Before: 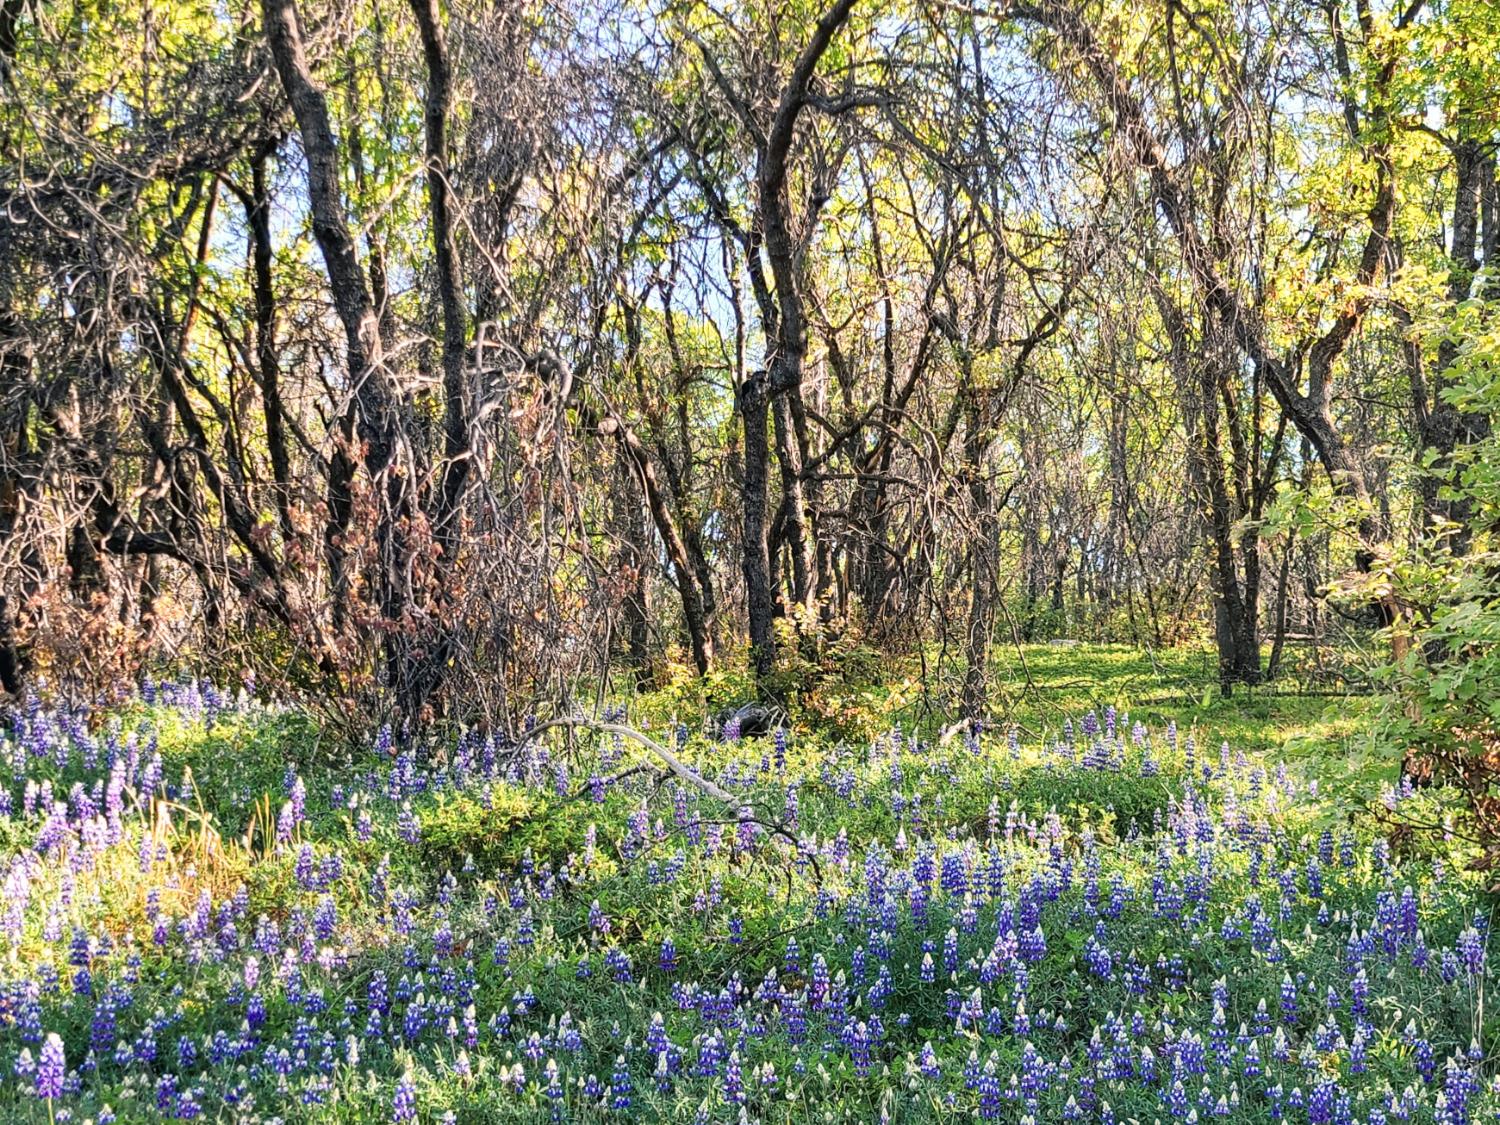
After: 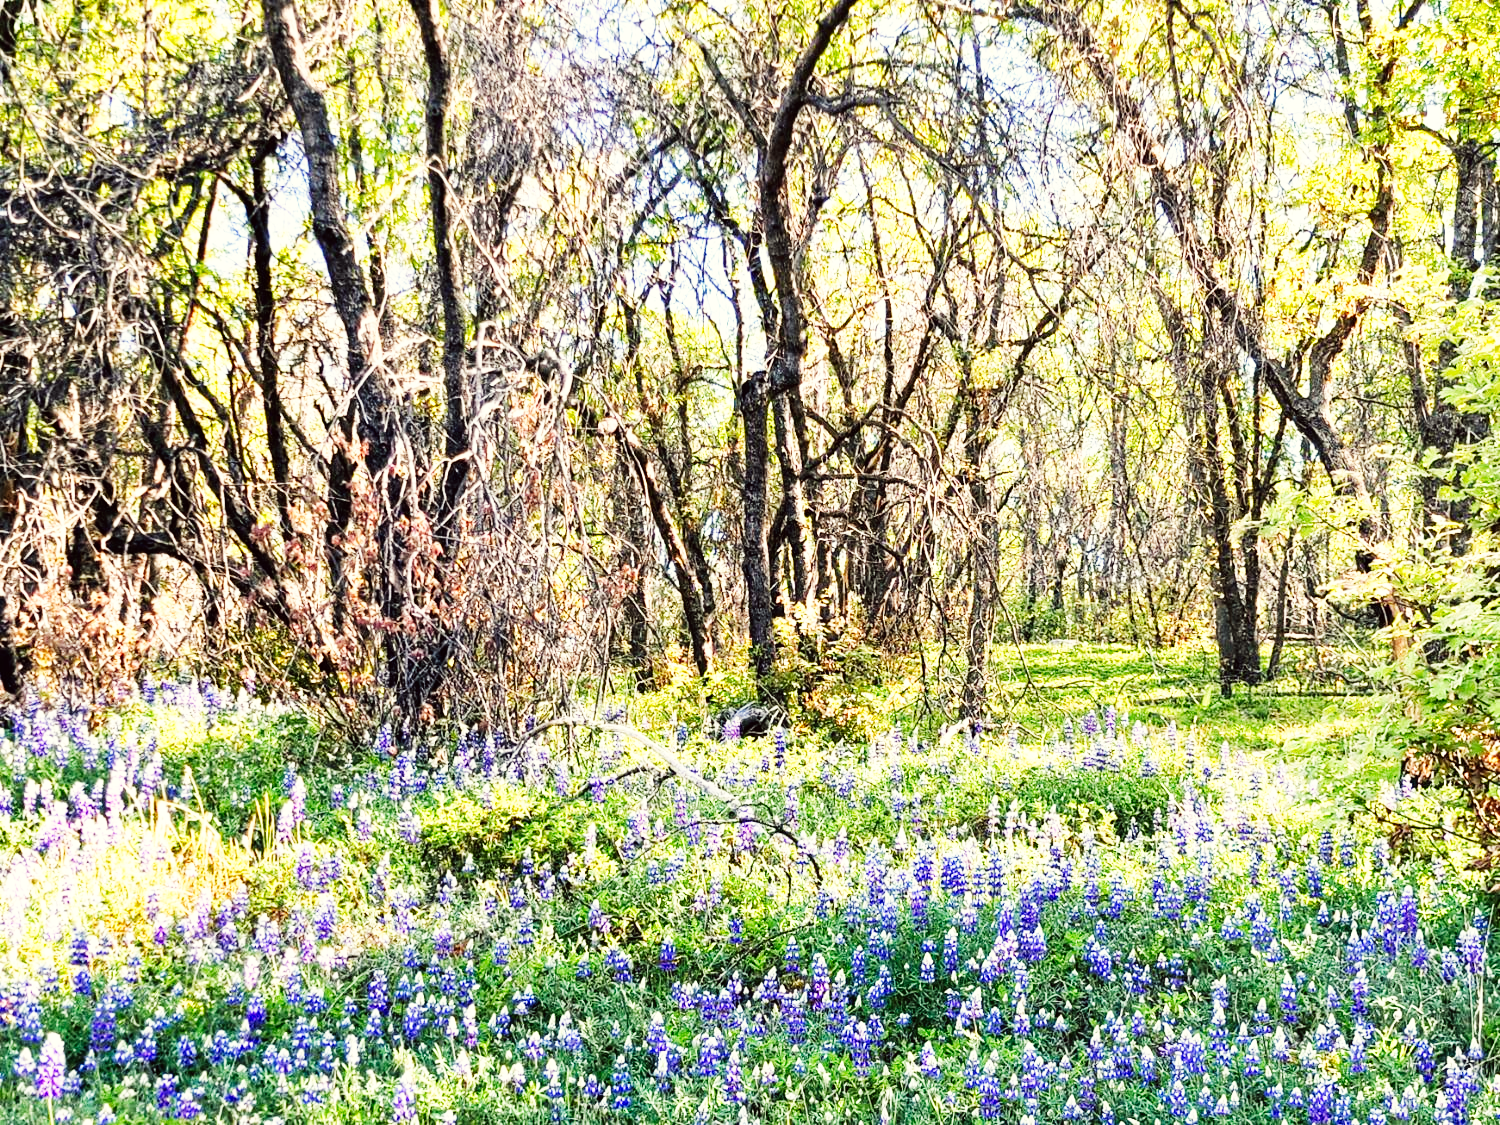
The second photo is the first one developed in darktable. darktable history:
color correction: highlights a* -0.968, highlights b* 4.64, shadows a* 3.56
base curve: curves: ch0 [(0, 0) (0.007, 0.004) (0.027, 0.03) (0.046, 0.07) (0.207, 0.54) (0.442, 0.872) (0.673, 0.972) (1, 1)], preserve colors none
